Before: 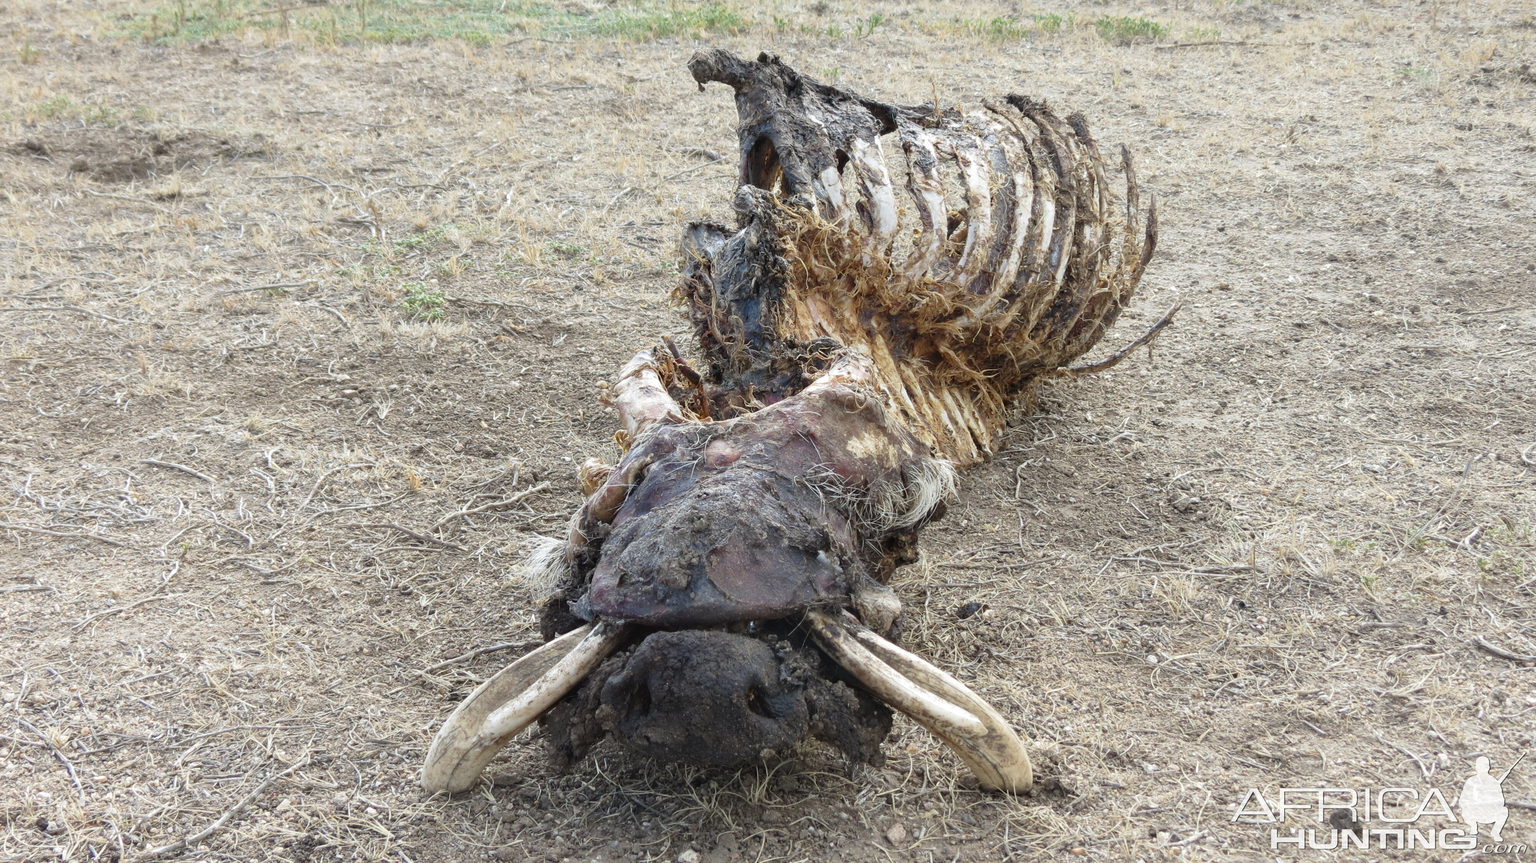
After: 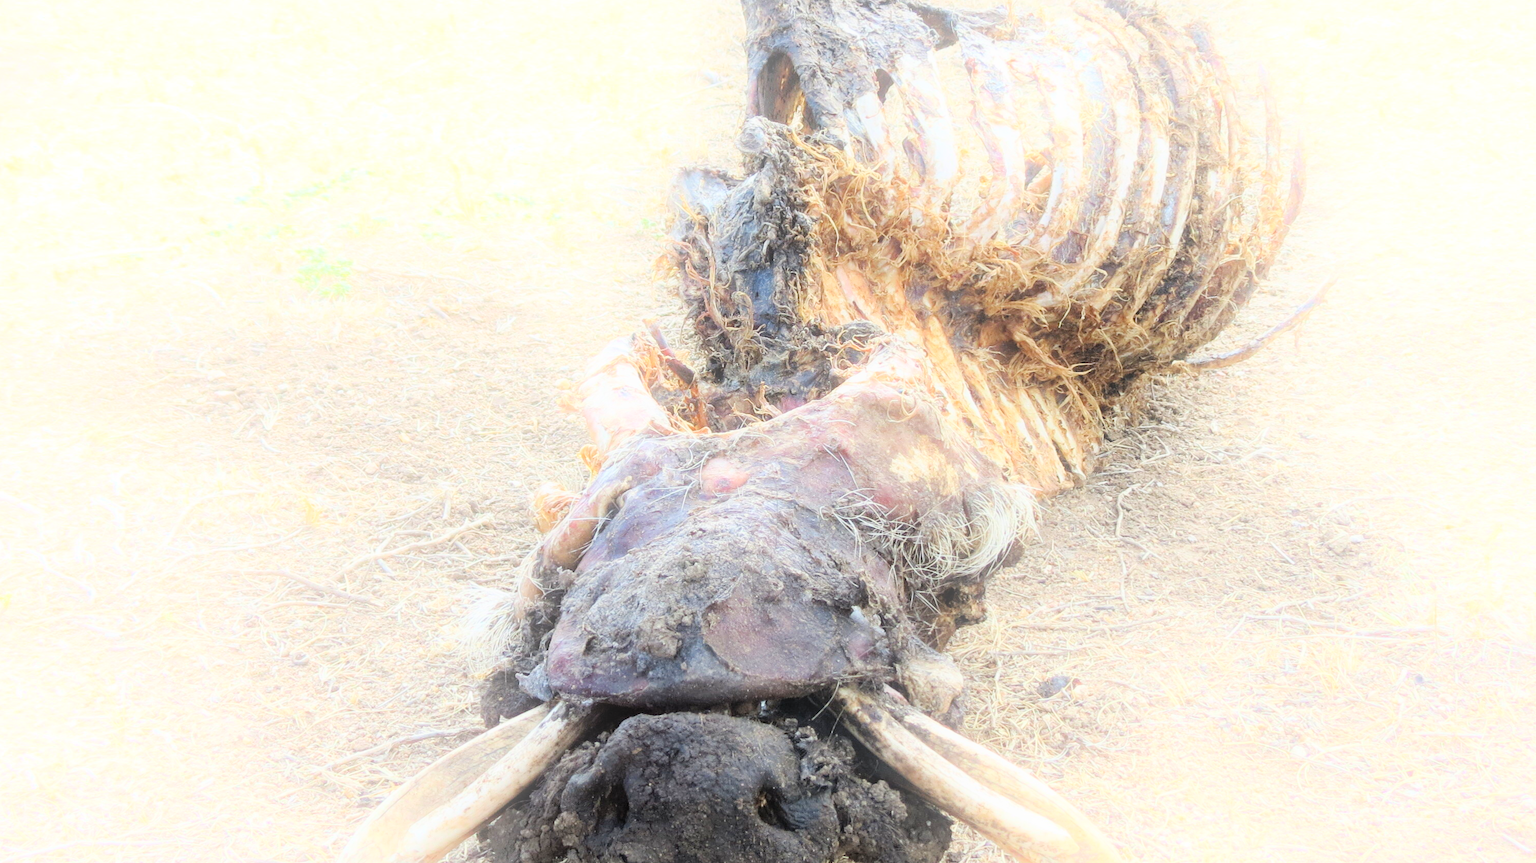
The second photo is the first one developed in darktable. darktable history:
crop and rotate: left 11.831%, top 11.346%, right 13.429%, bottom 13.899%
exposure: black level correction 0.001, exposure 1.398 EV, compensate exposure bias true, compensate highlight preservation false
bloom: on, module defaults
filmic rgb: black relative exposure -7.65 EV, white relative exposure 4.56 EV, hardness 3.61, color science v6 (2022)
tone equalizer: on, module defaults
